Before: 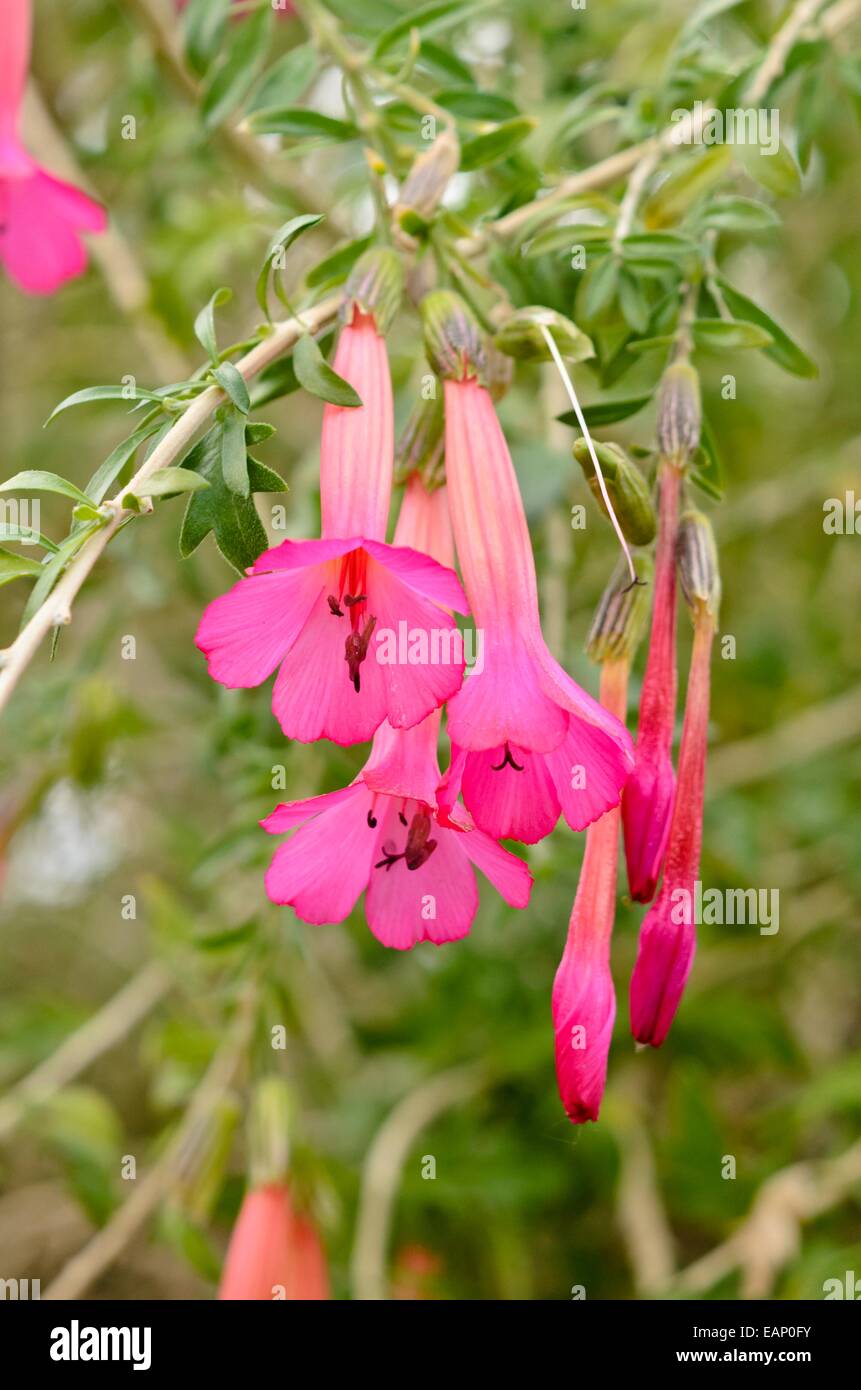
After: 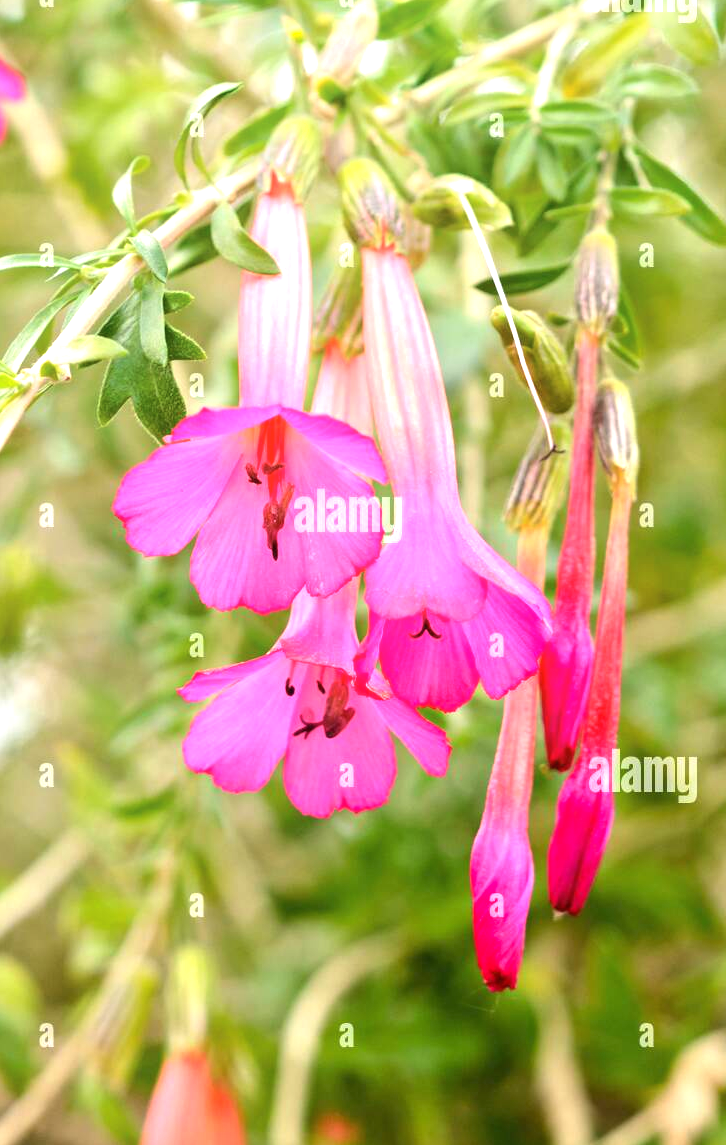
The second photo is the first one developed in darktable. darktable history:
base curve: curves: ch0 [(0, 0) (0.303, 0.277) (1, 1)], preserve colors none
exposure: black level correction 0, exposure 0.953 EV, compensate highlight preservation false
crop and rotate: left 9.714%, top 9.507%, right 5.947%, bottom 8.111%
shadows and highlights: shadows -69.08, highlights 33.33, soften with gaussian
